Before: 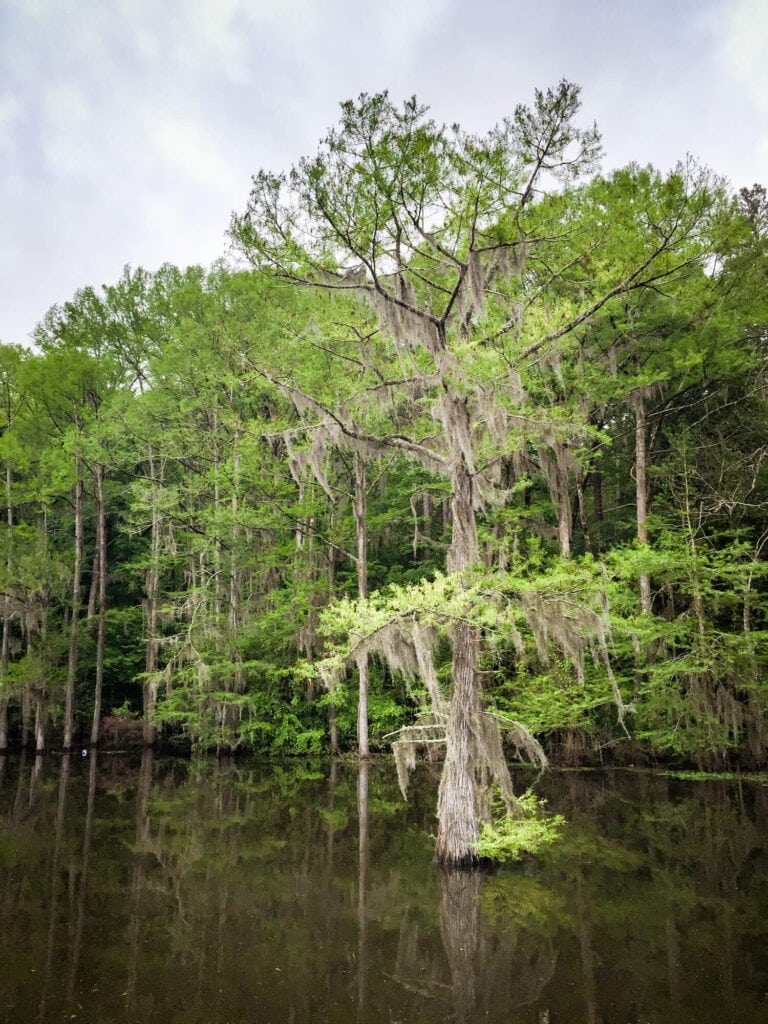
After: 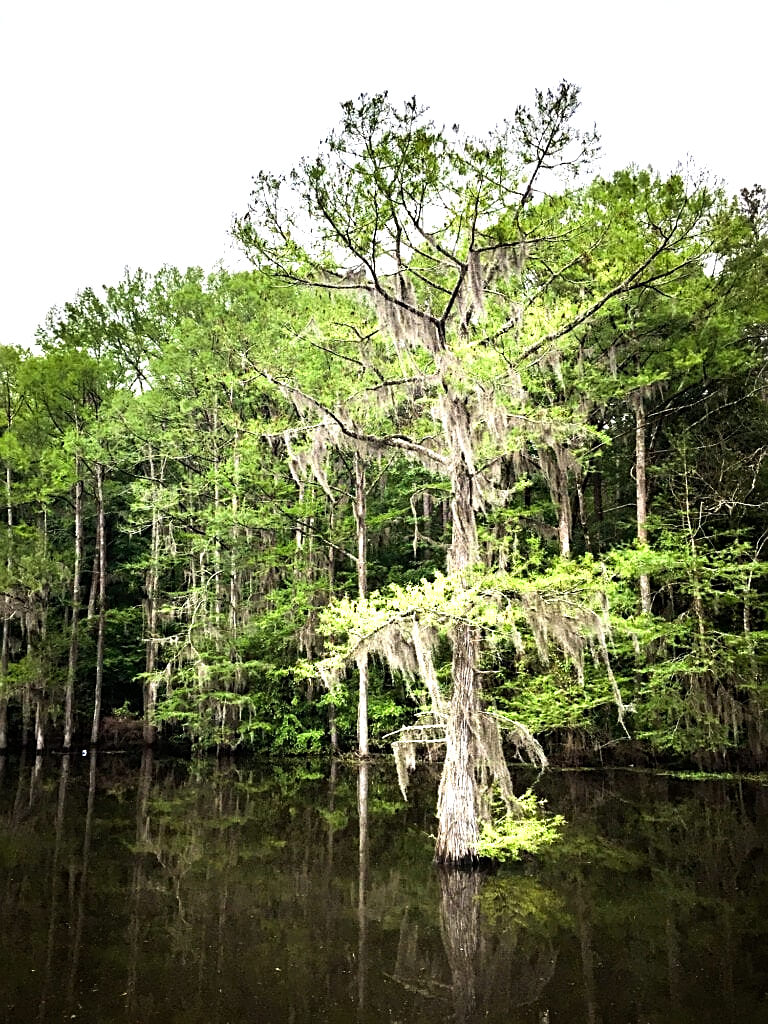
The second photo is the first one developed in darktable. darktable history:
tone equalizer: -8 EV -1.12 EV, -7 EV -1.02 EV, -6 EV -0.865 EV, -5 EV -0.573 EV, -3 EV 0.544 EV, -2 EV 0.888 EV, -1 EV 1 EV, +0 EV 1.07 EV, edges refinement/feathering 500, mask exposure compensation -1.57 EV, preserve details no
sharpen: on, module defaults
